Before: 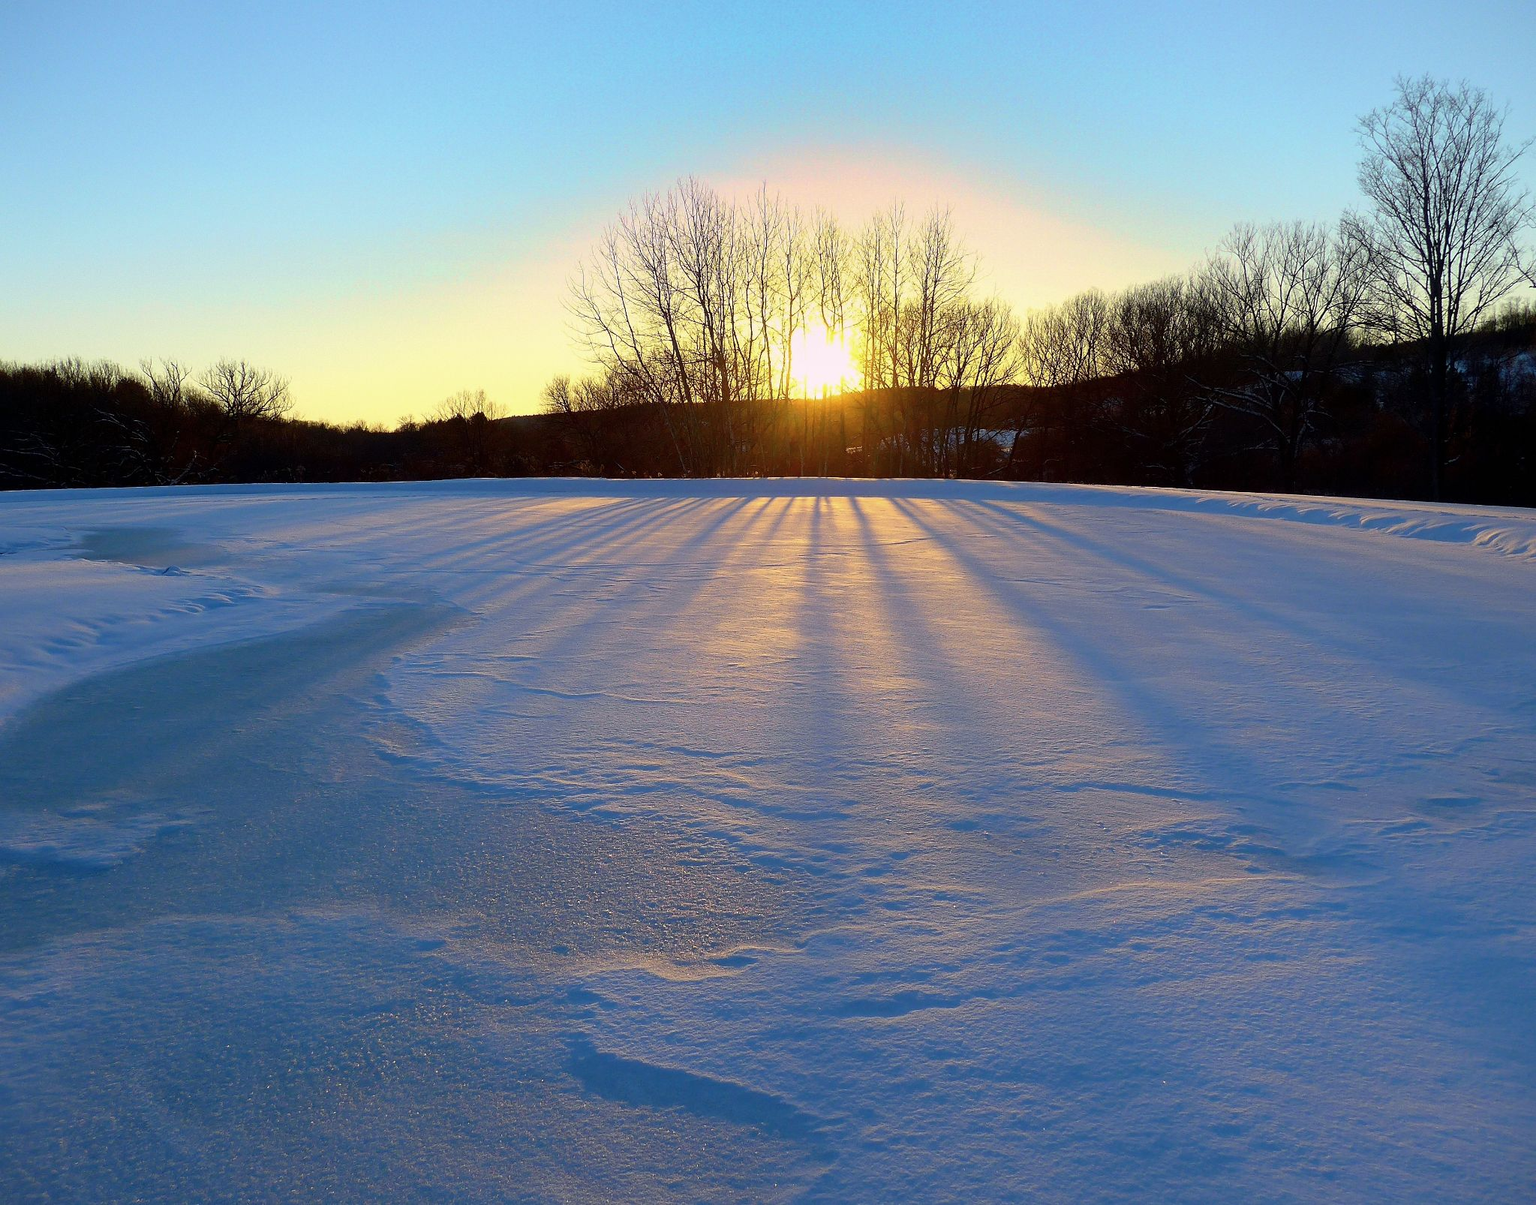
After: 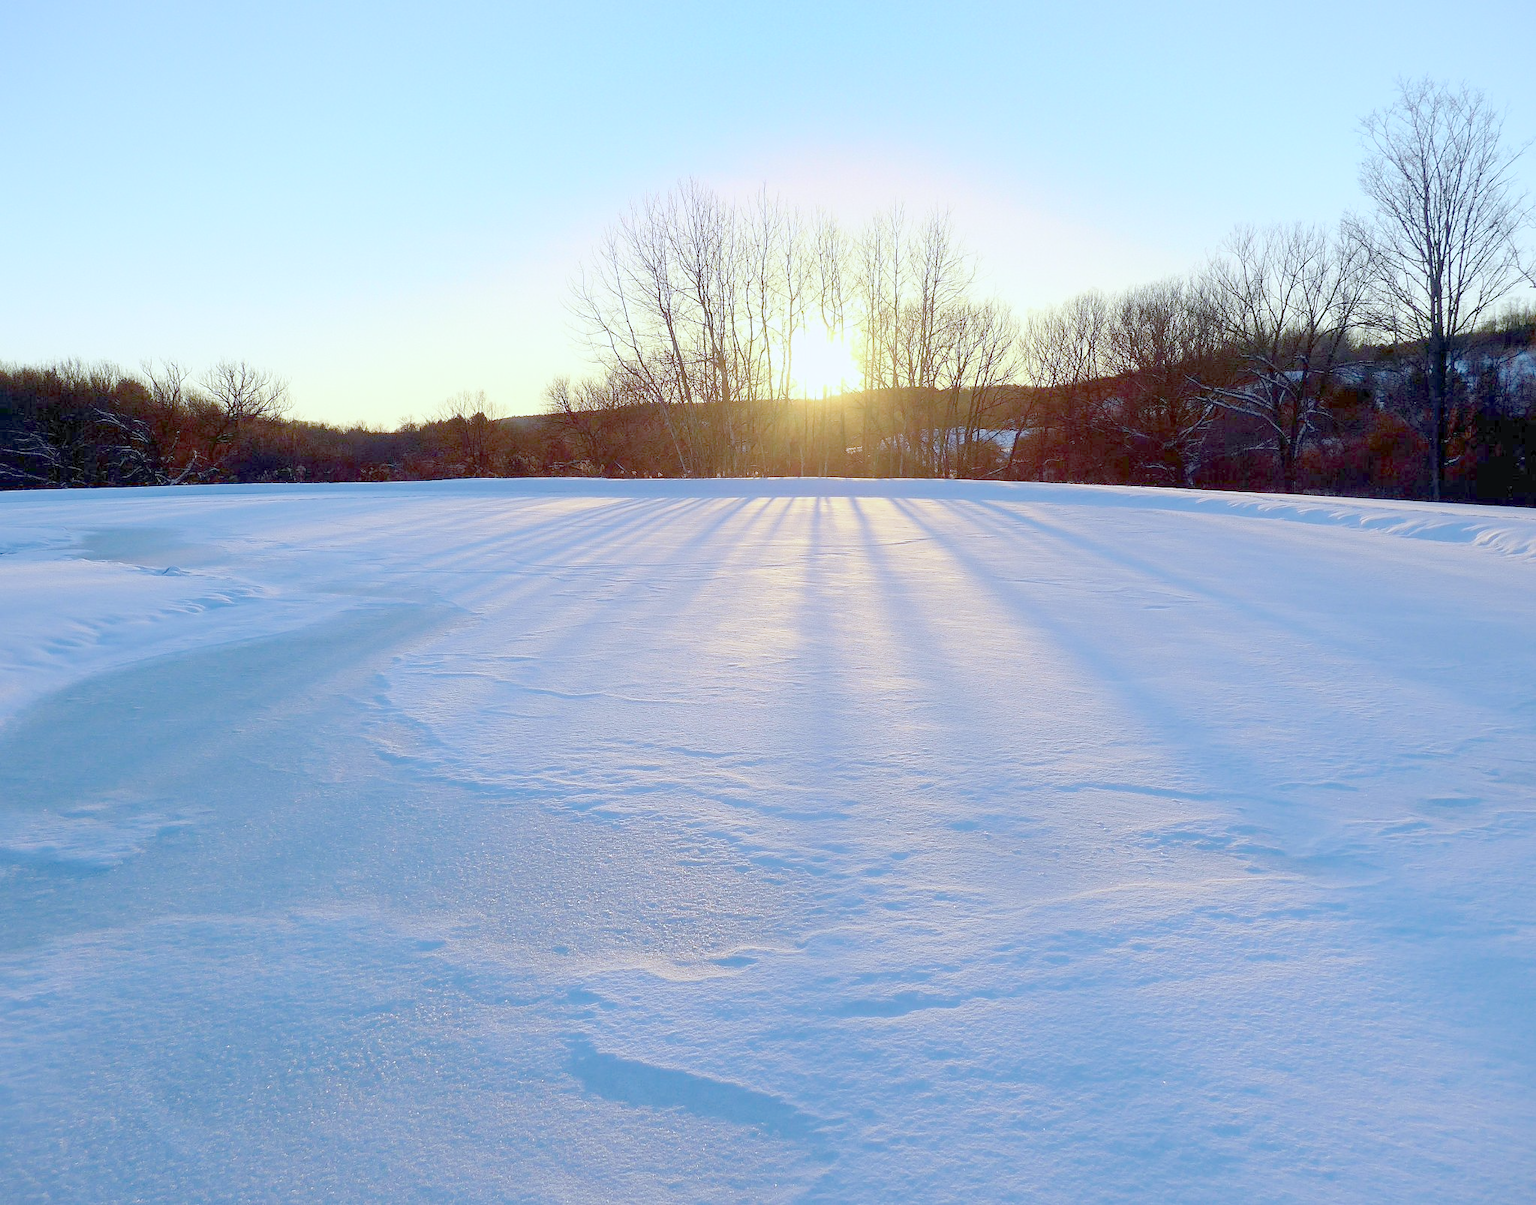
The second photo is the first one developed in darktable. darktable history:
highlight reconstruction: method clip highlights, iterations 1, diameter of reconstruction 64 px
color calibration: illuminant as shot in camera, x 0.369, y 0.376, temperature 4328.46 K, gamut compression 3
